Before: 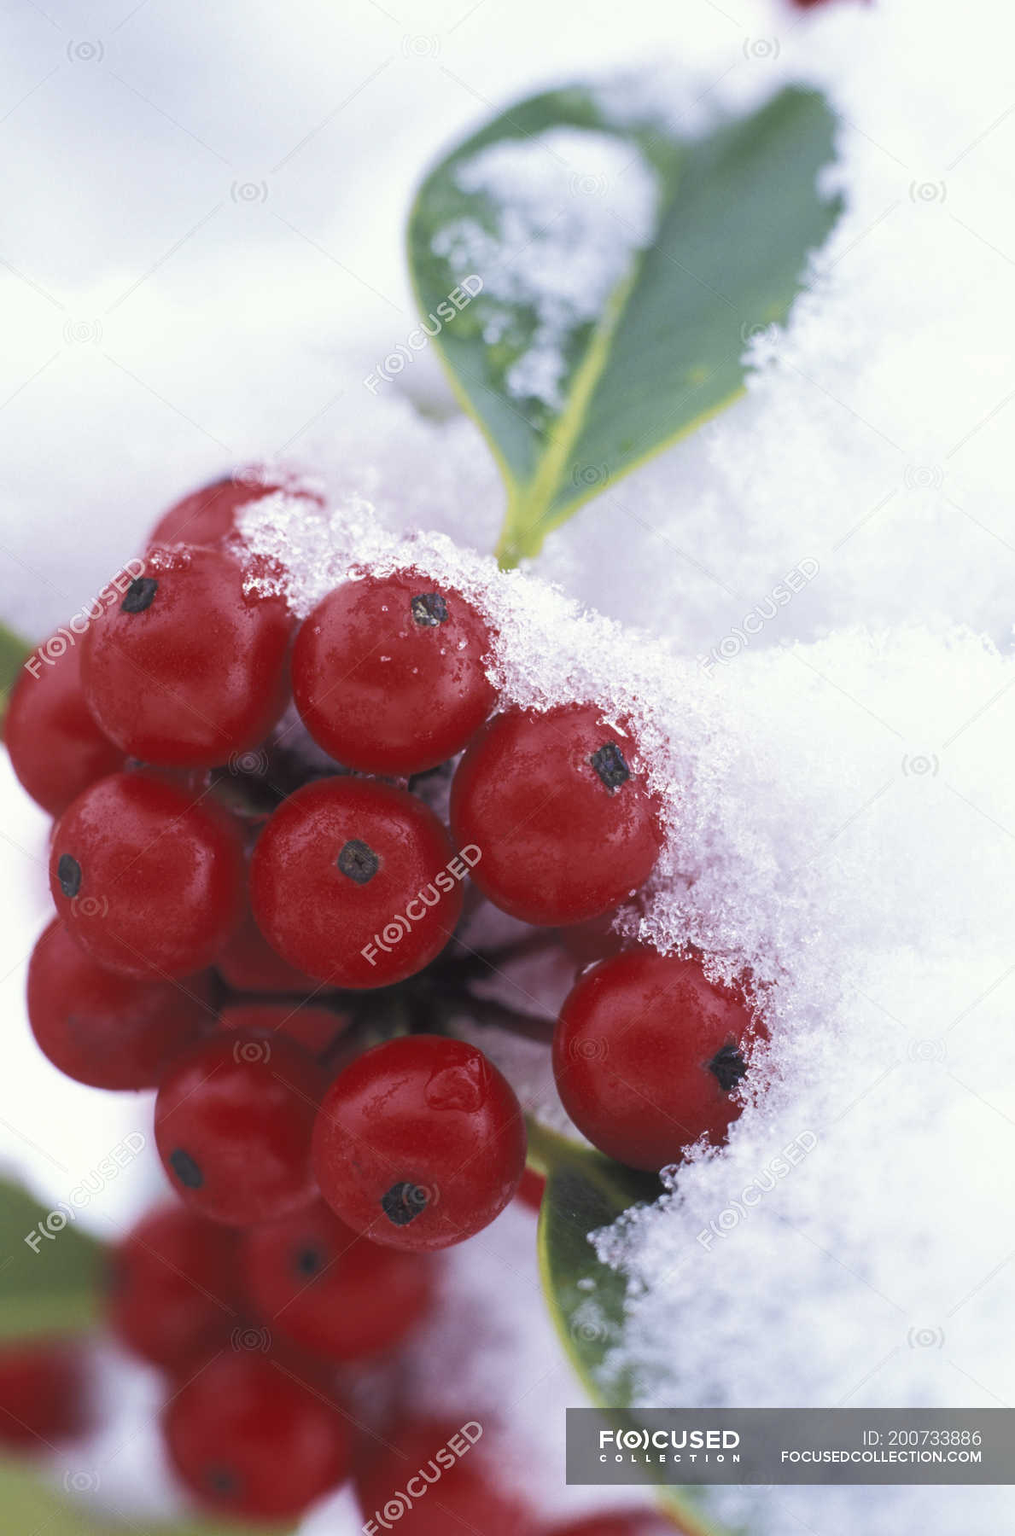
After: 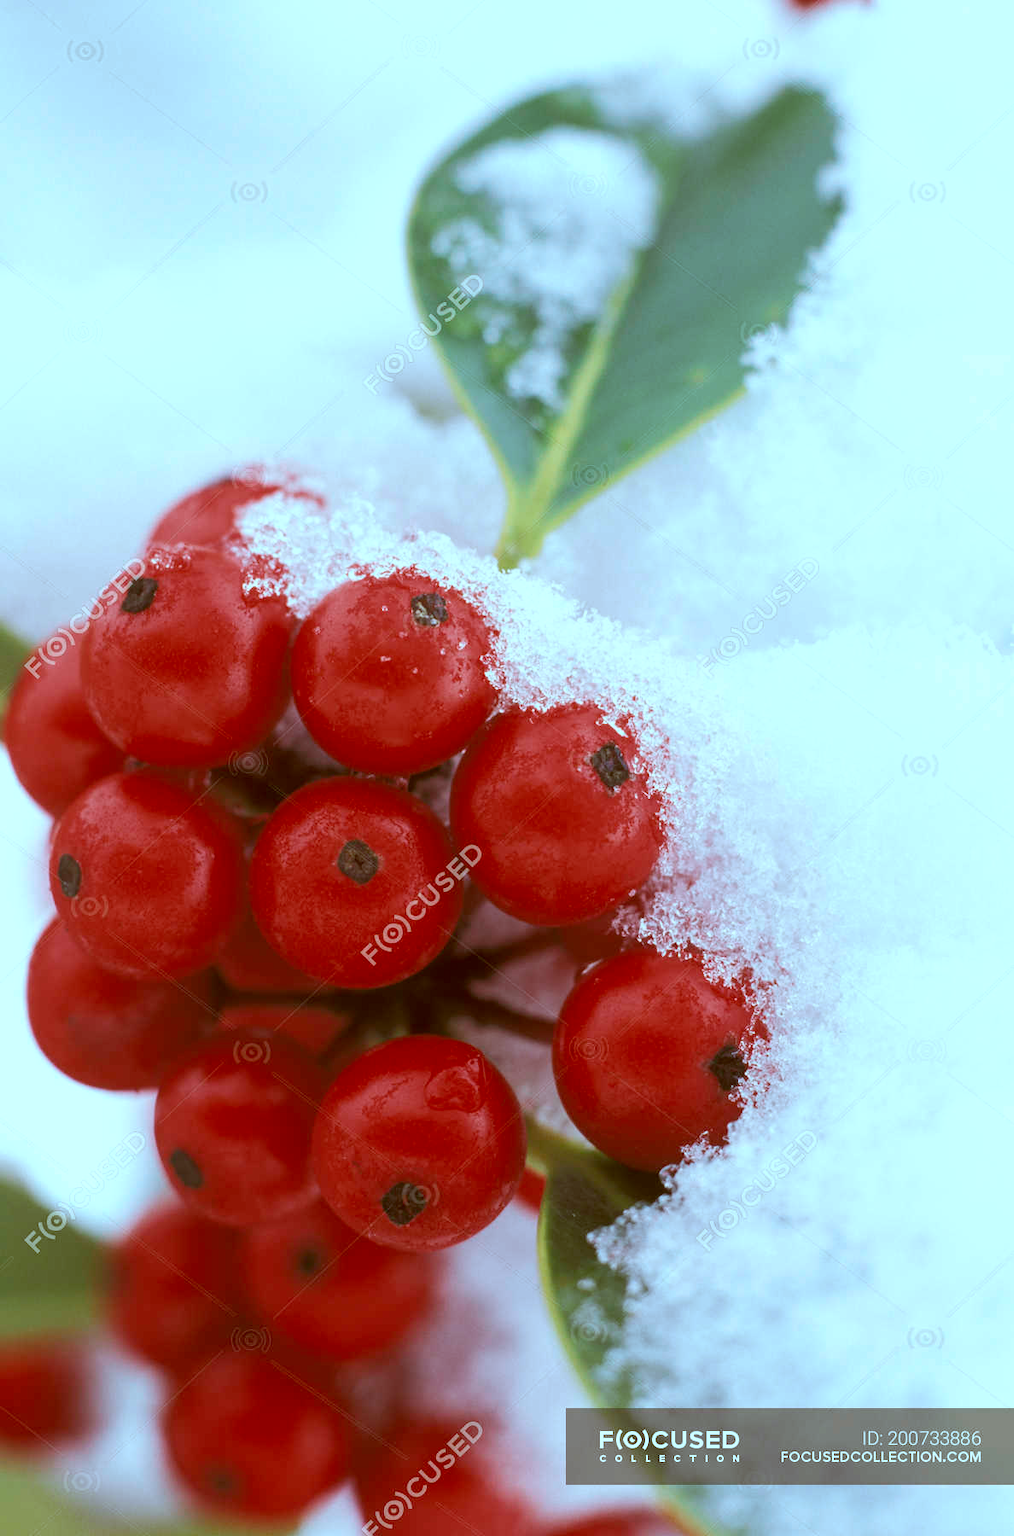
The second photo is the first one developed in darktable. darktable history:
color correction: highlights a* -14.76, highlights b* -16.88, shadows a* 10.78, shadows b* 29.23
